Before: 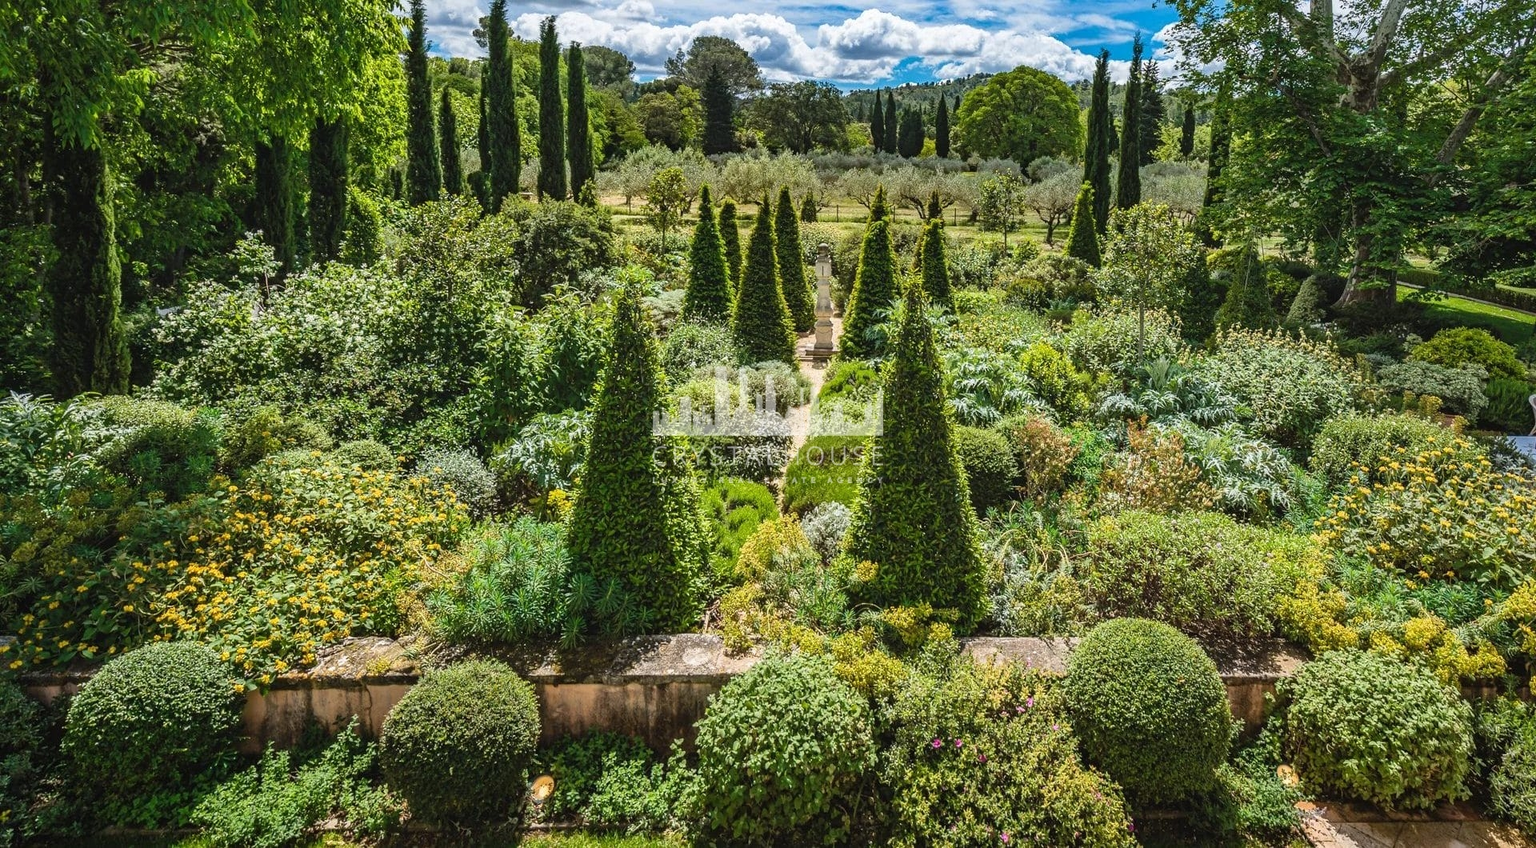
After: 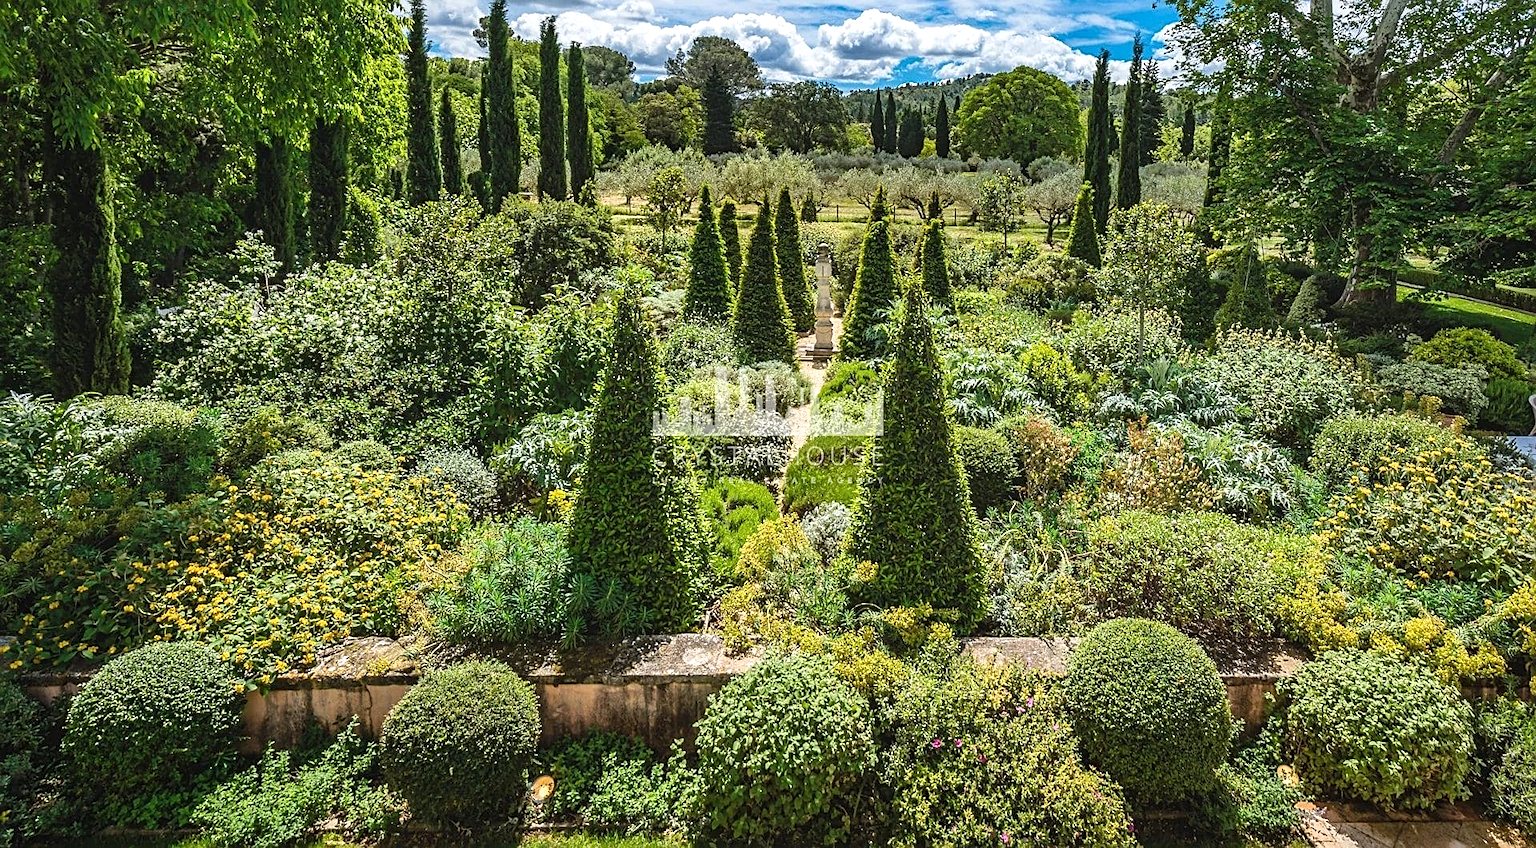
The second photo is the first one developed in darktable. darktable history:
exposure: exposure 0.189 EV, compensate highlight preservation false
sharpen: on, module defaults
